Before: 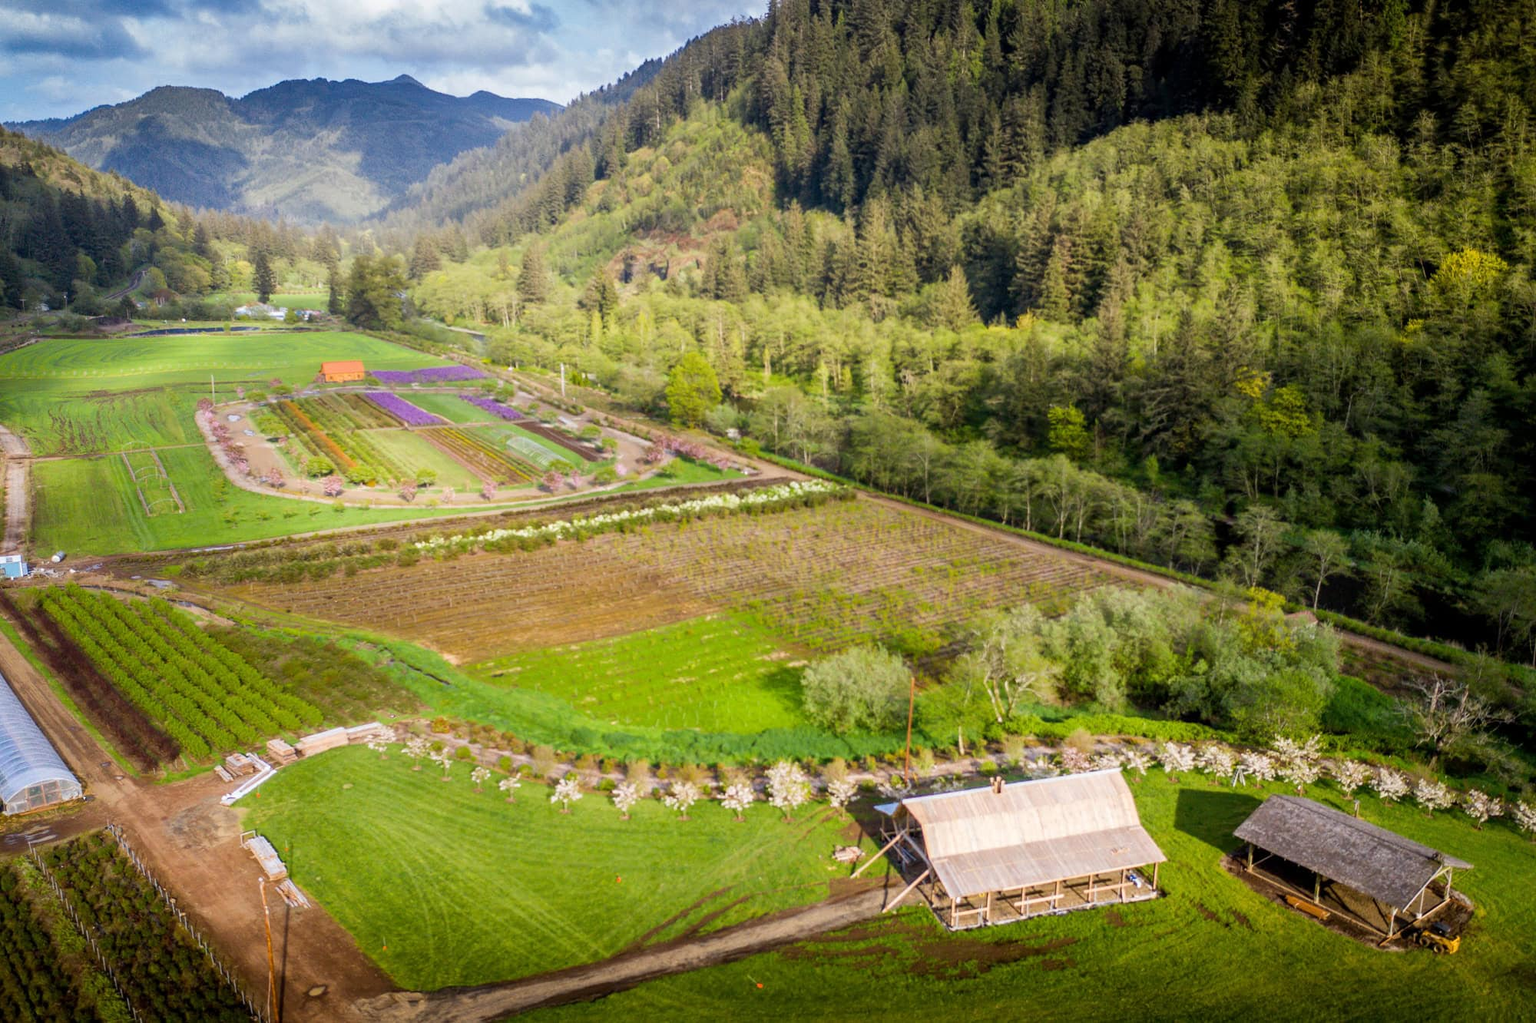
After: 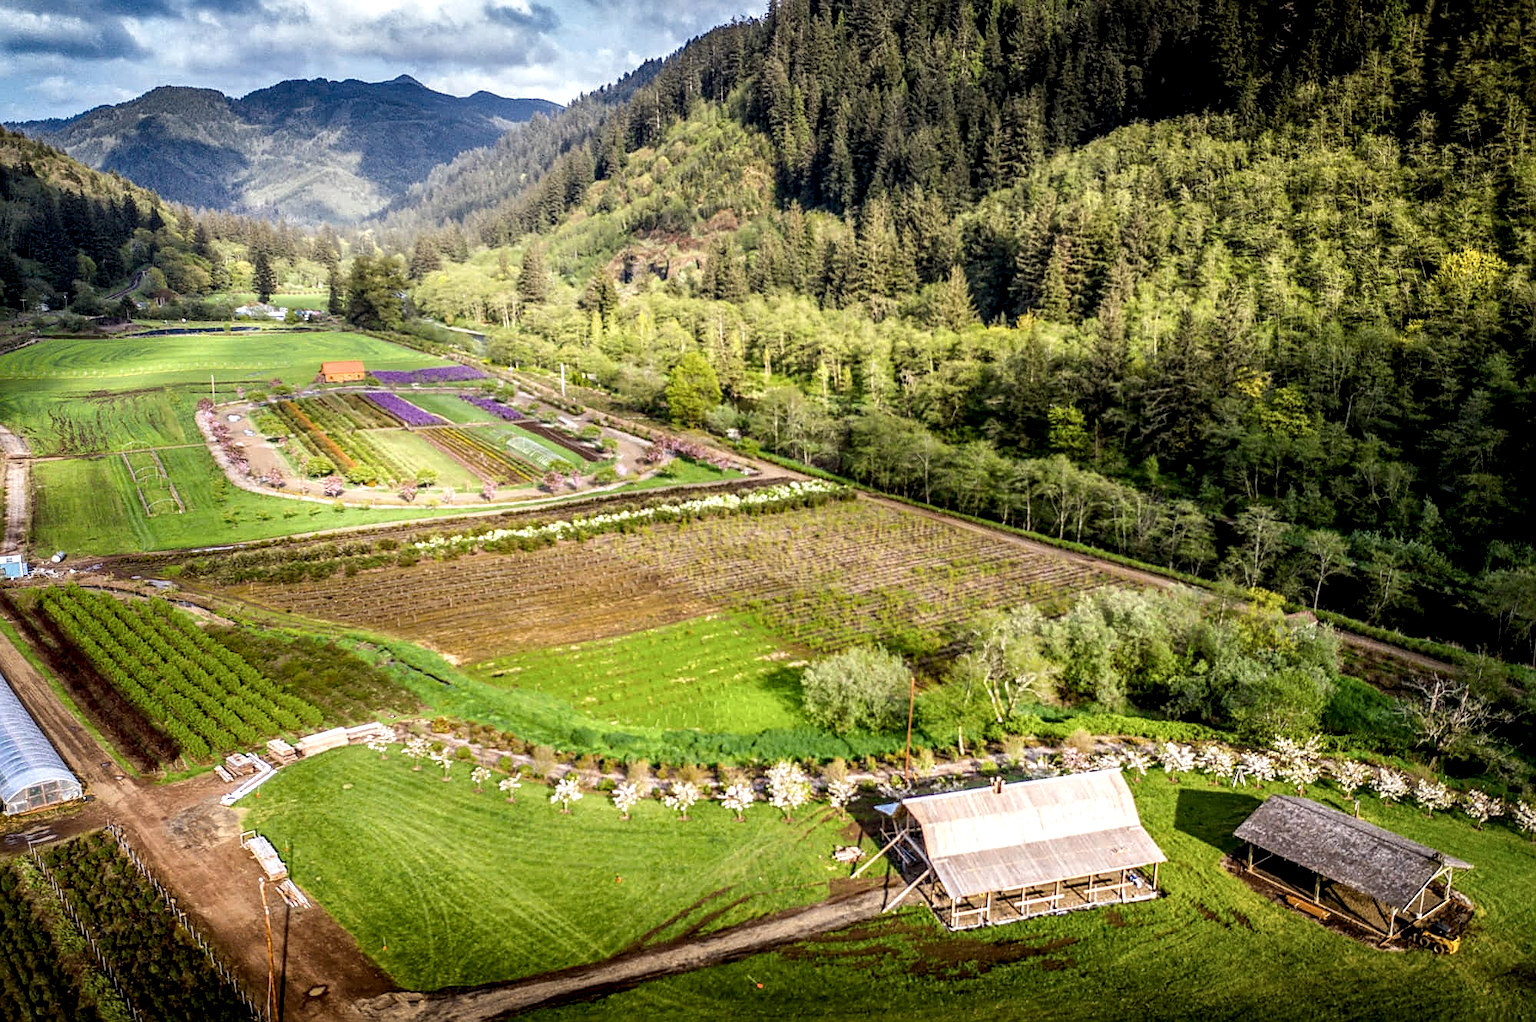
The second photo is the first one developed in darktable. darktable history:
tone equalizer: on, module defaults
contrast brightness saturation: saturation -0.04
sharpen: on, module defaults
local contrast: highlights 20%, shadows 70%, detail 170%
